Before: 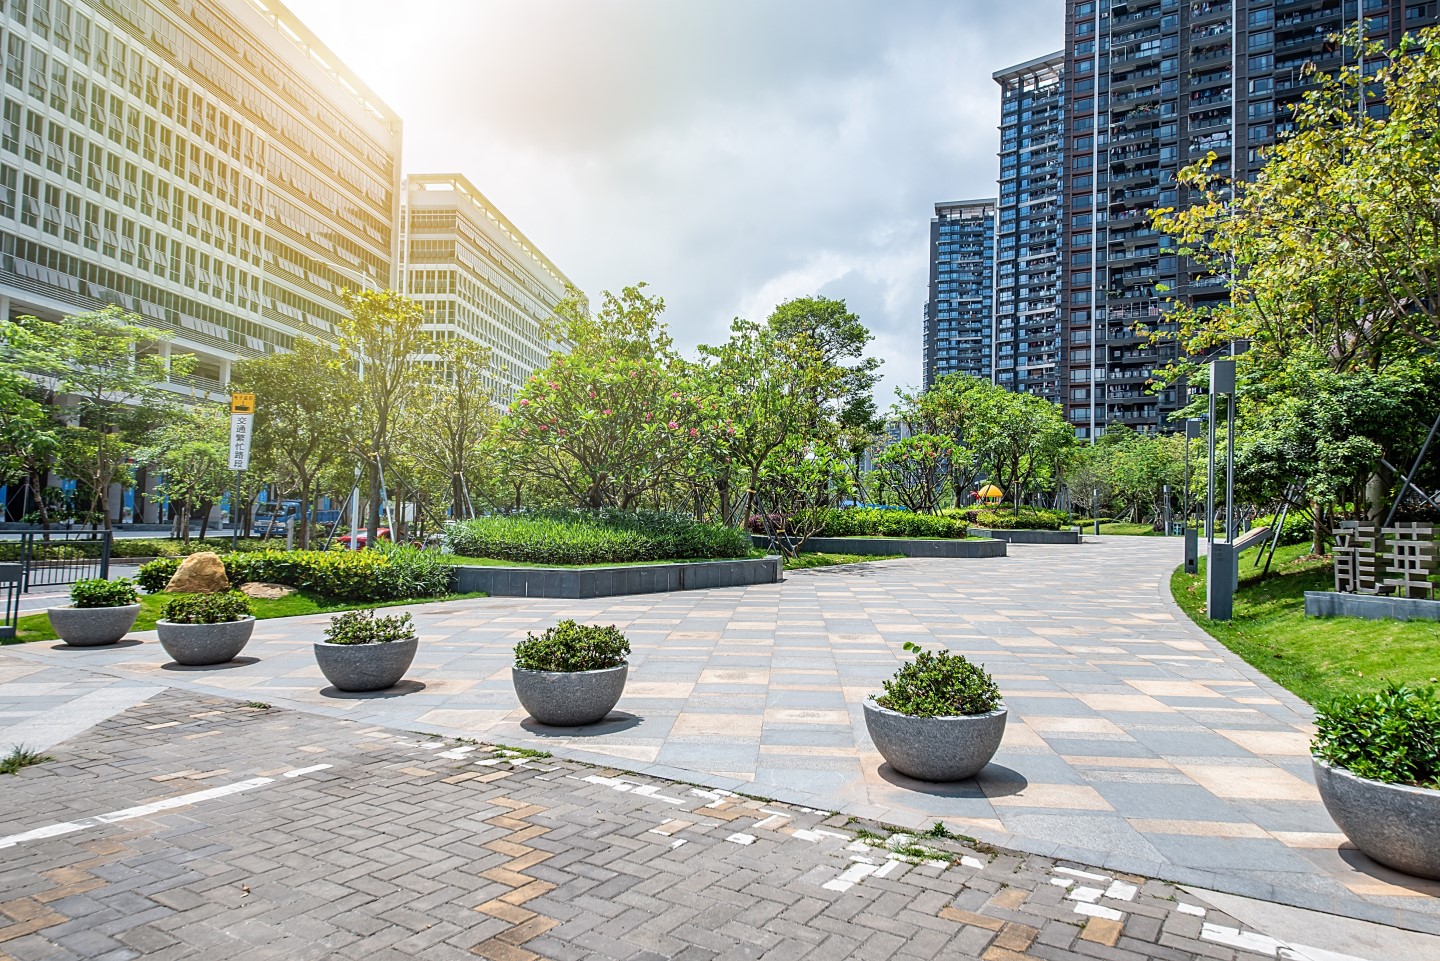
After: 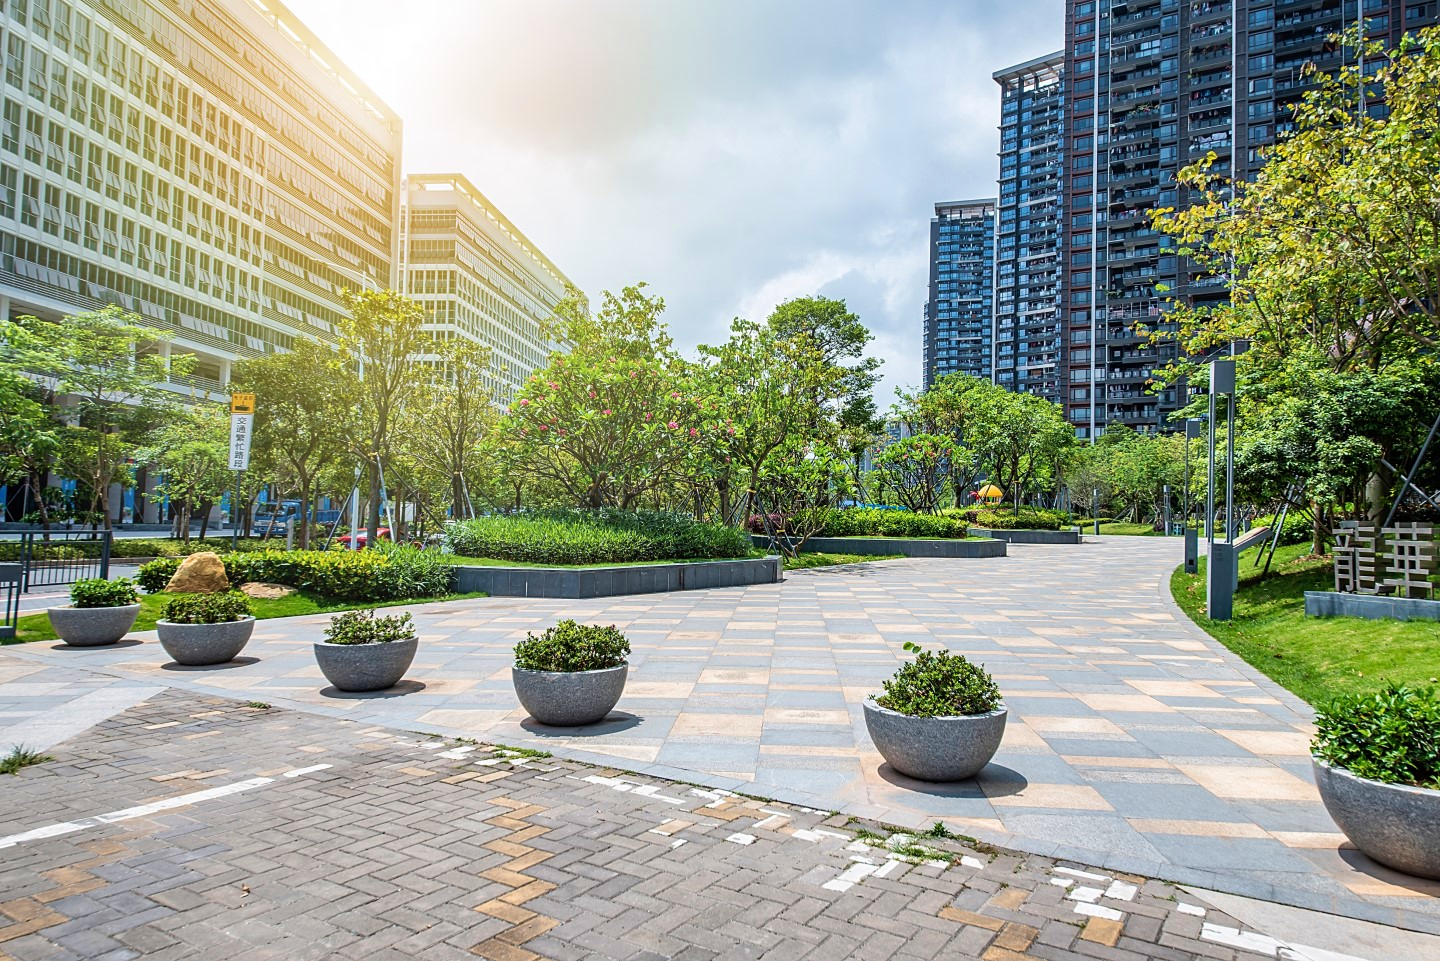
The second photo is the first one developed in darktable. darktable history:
velvia: strength 27.28%
